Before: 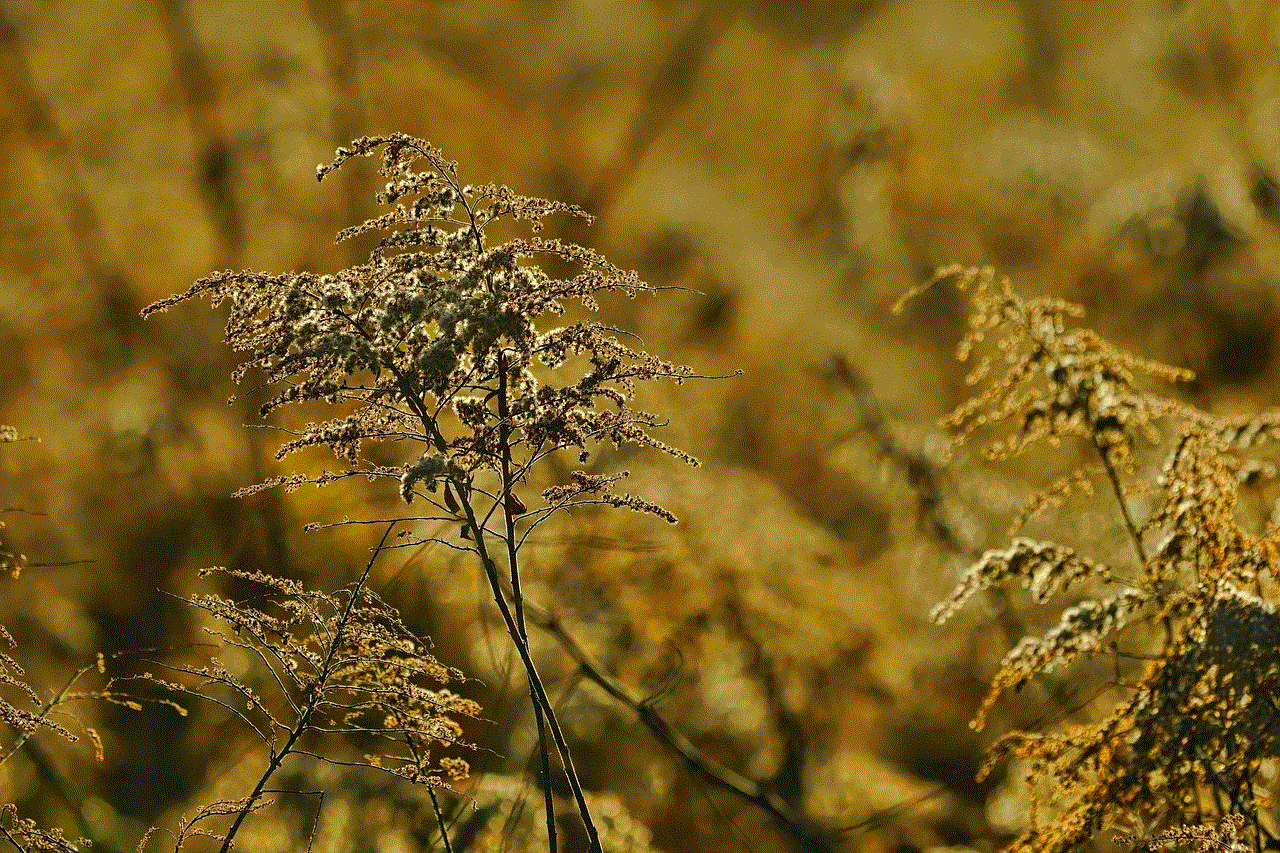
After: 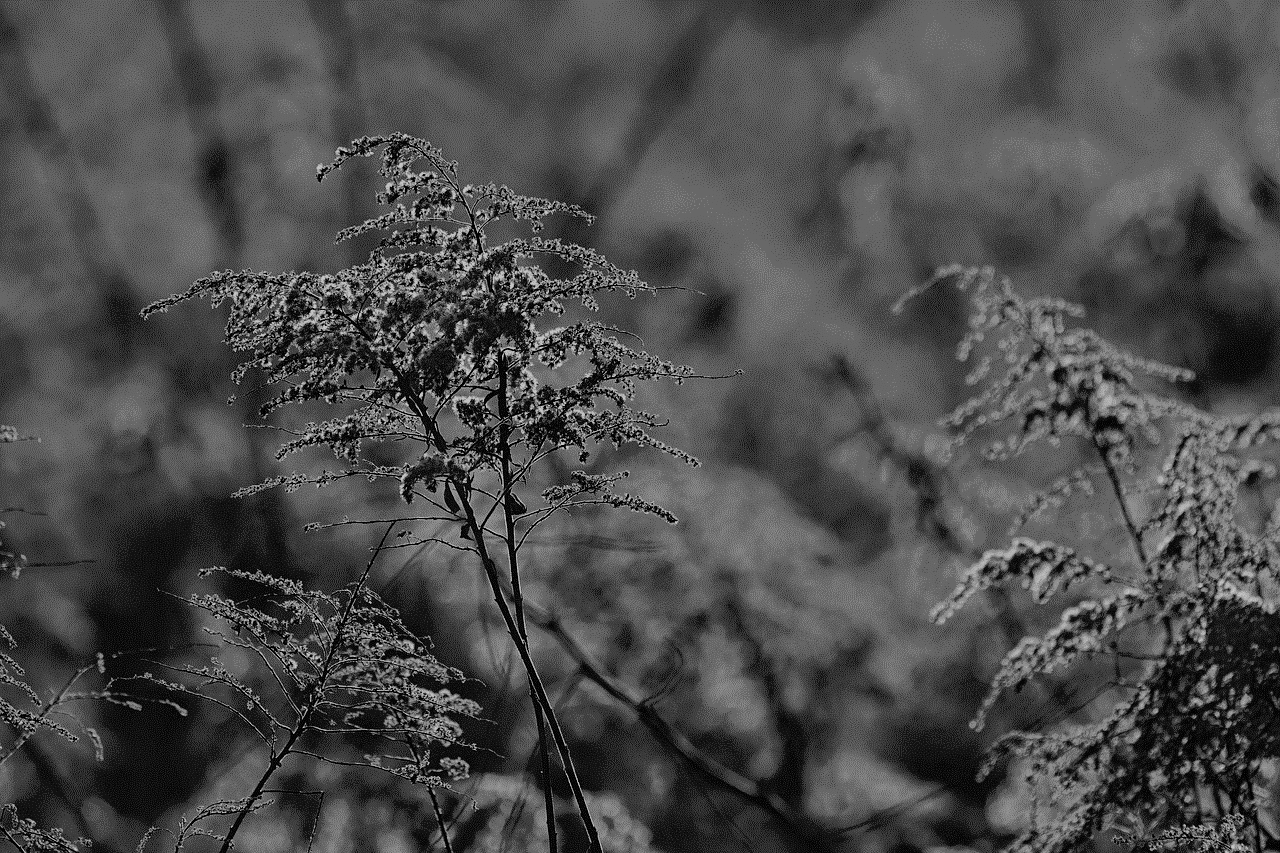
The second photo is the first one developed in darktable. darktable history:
filmic rgb: black relative exposure -7.65 EV, white relative exposure 4.56 EV, hardness 3.61
color calibration: output gray [0.253, 0.26, 0.487, 0], gray › normalize channels true, illuminant same as pipeline (D50), adaptation XYZ, x 0.346, y 0.359, gamut compression 0
